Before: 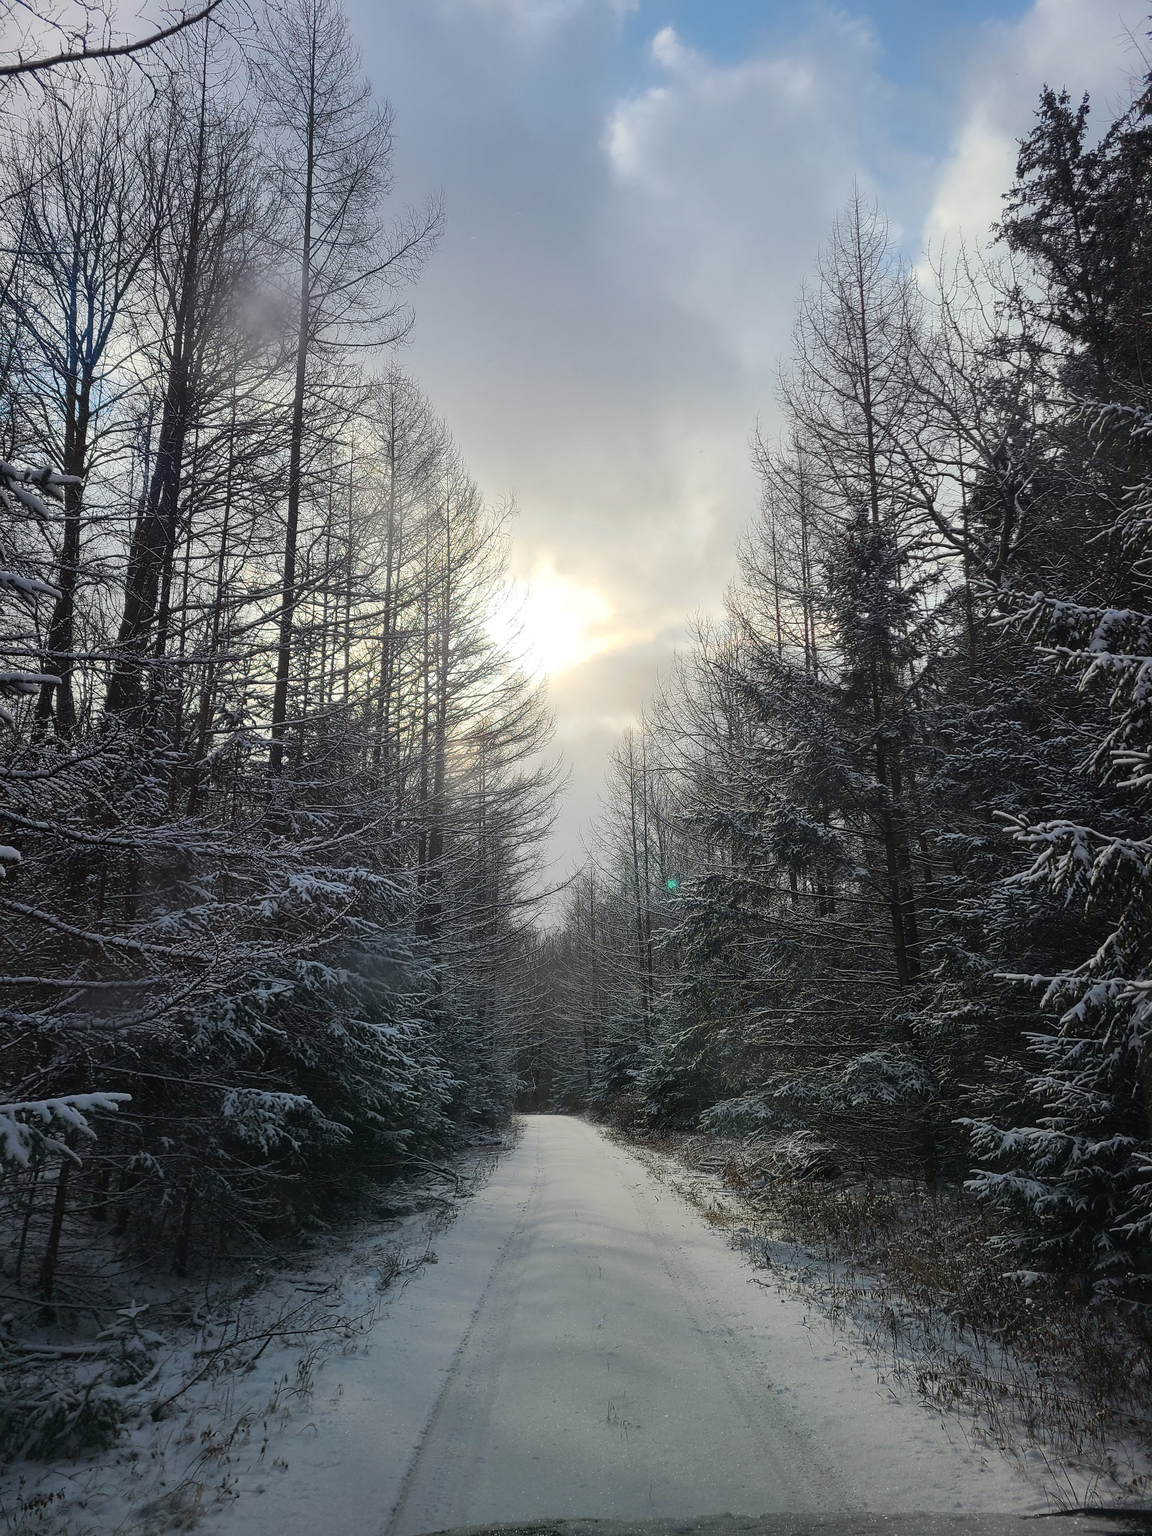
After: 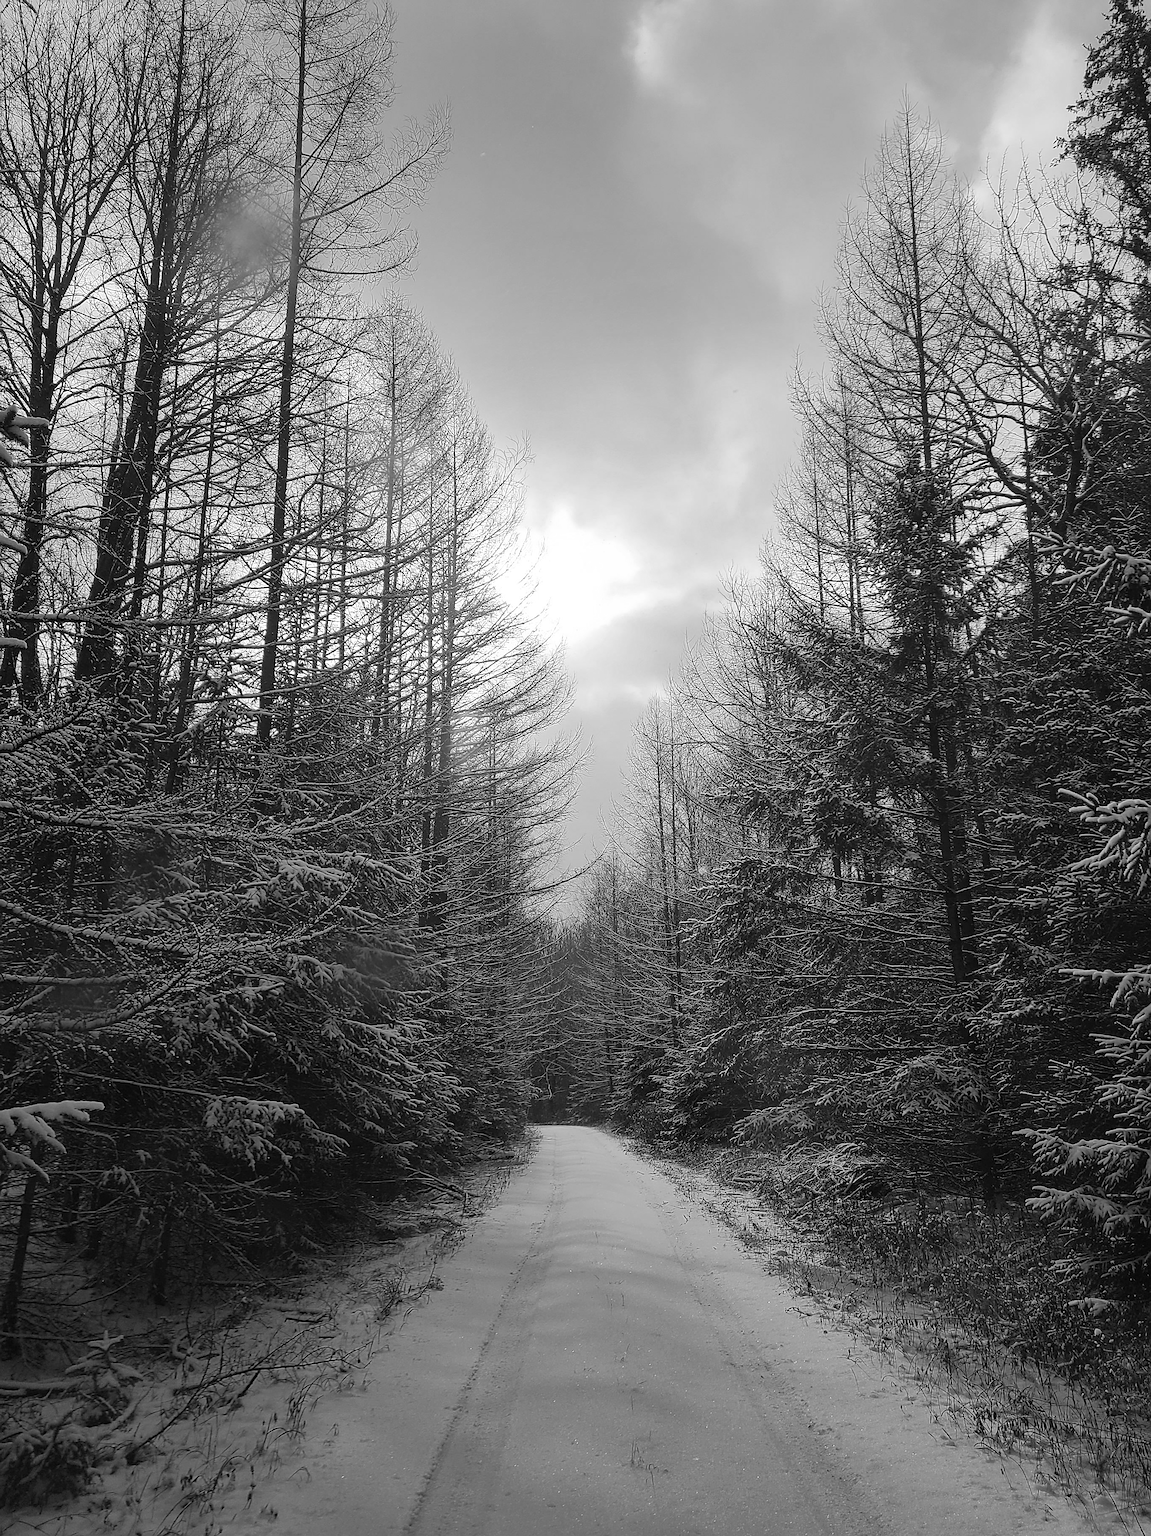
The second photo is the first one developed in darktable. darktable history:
sharpen: on, module defaults
crop: left 3.305%, top 6.436%, right 6.389%, bottom 3.258%
color contrast: green-magenta contrast 0, blue-yellow contrast 0
white balance: red 0.984, blue 1.059
